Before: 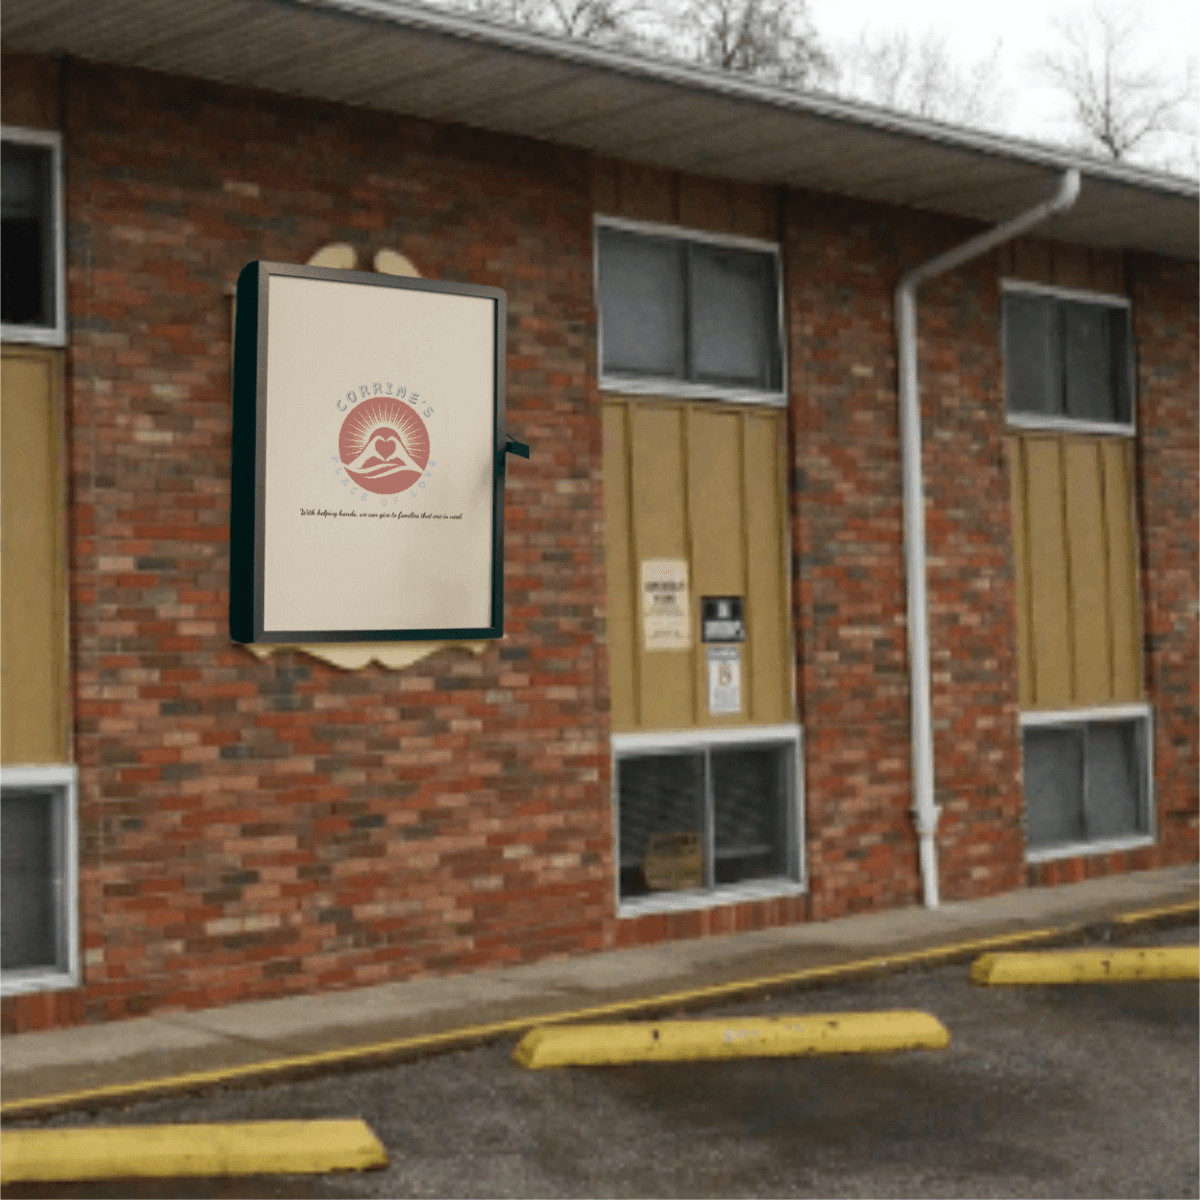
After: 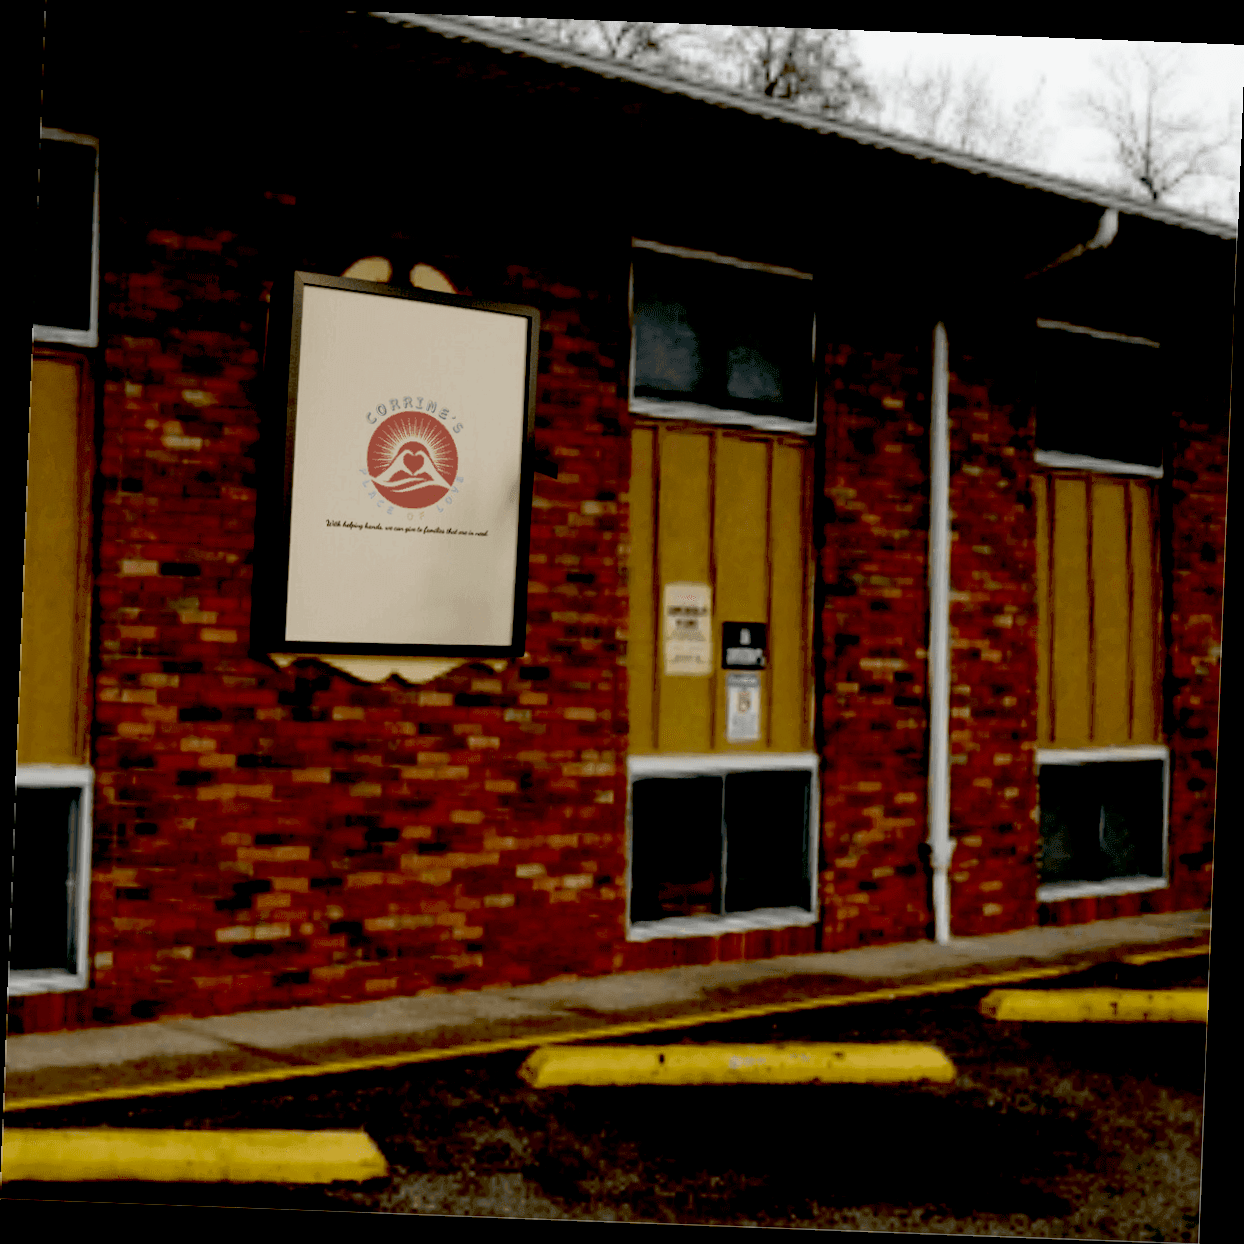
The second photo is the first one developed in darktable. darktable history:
exposure: black level correction 0.1, exposure -0.092 EV, compensate highlight preservation false
rotate and perspective: rotation 2.17°, automatic cropping off
